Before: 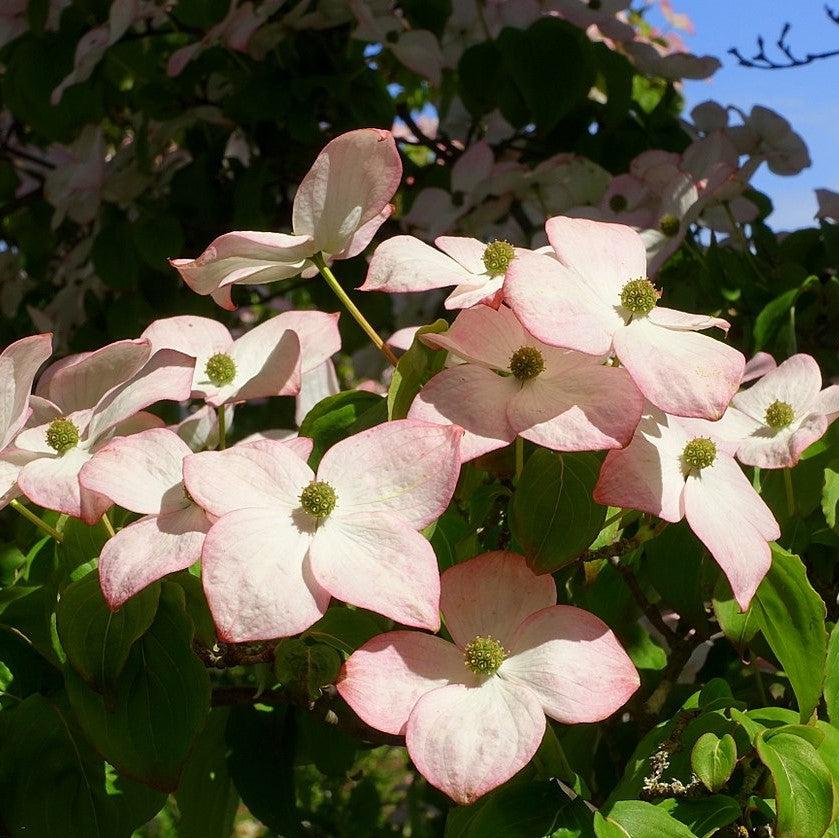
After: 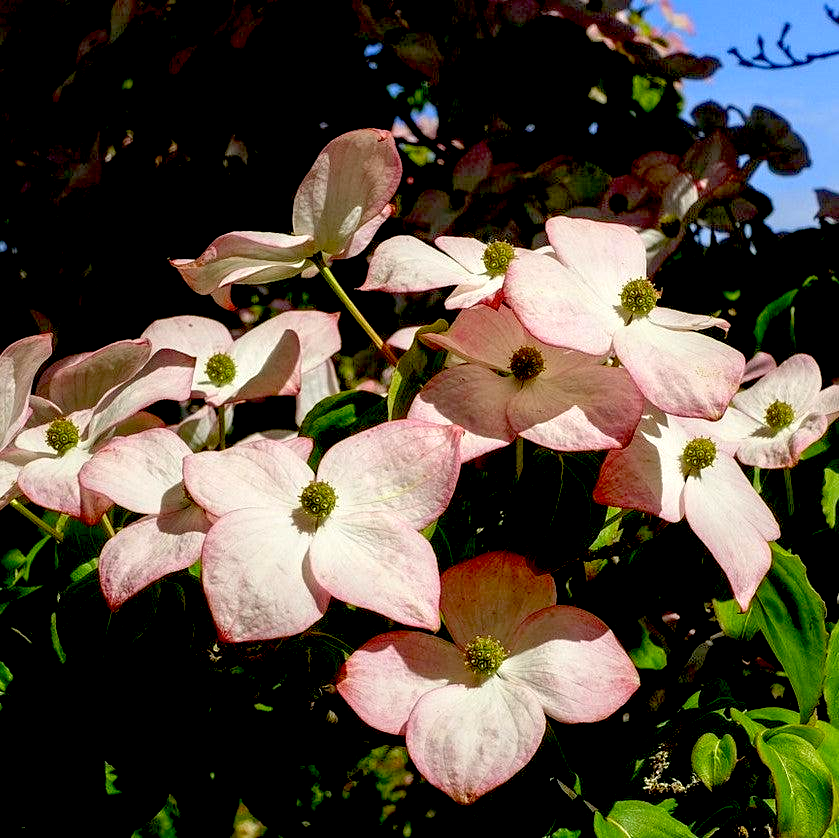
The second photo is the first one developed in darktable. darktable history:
local contrast: on, module defaults
exposure: black level correction 0.041, exposure 0.499 EV, compensate highlight preservation false
